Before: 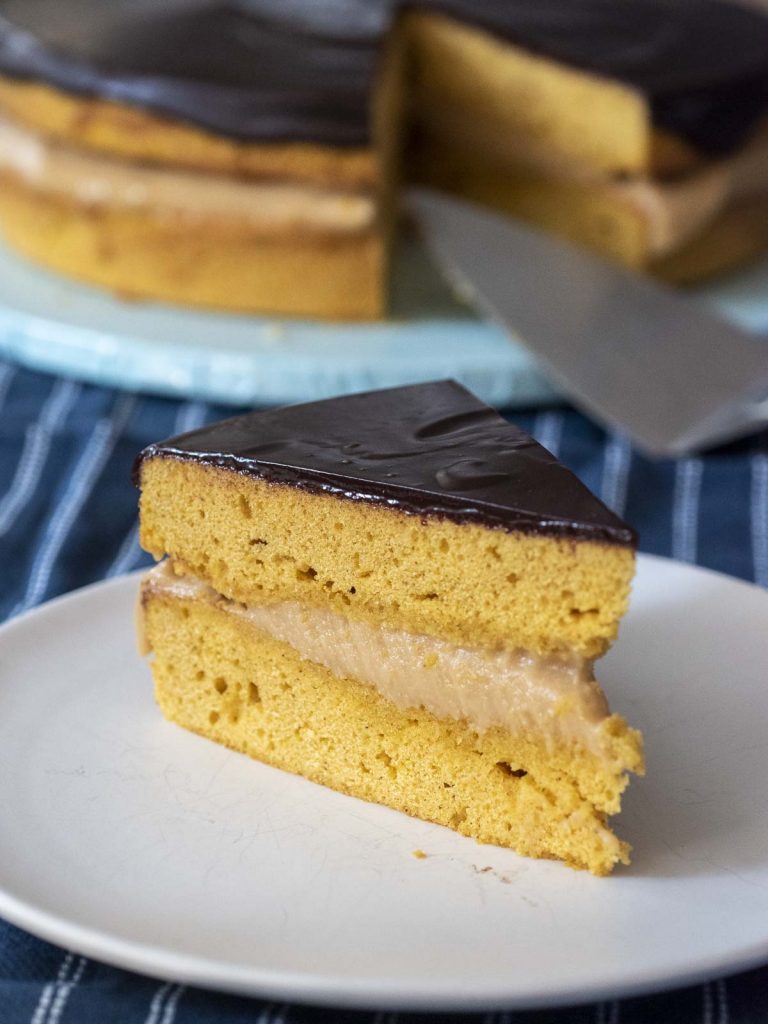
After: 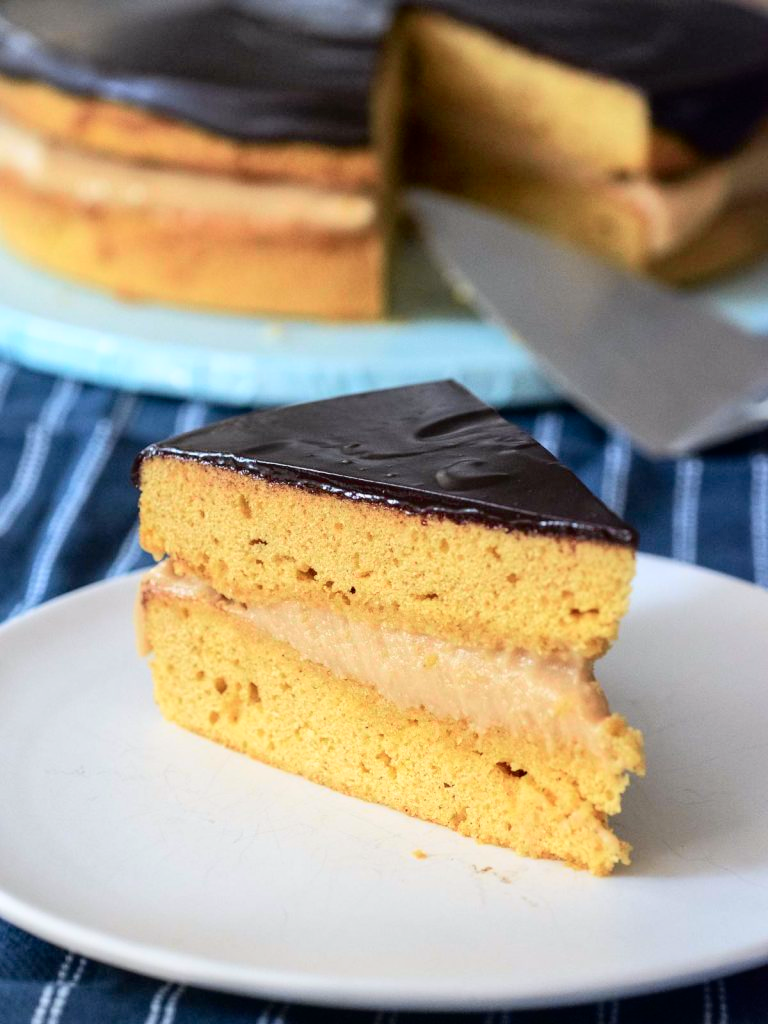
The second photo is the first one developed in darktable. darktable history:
tone curve: curves: ch0 [(0, 0) (0.051, 0.027) (0.096, 0.071) (0.219, 0.248) (0.428, 0.52) (0.596, 0.713) (0.727, 0.823) (0.859, 0.924) (1, 1)]; ch1 [(0, 0) (0.1, 0.038) (0.318, 0.221) (0.413, 0.325) (0.443, 0.412) (0.483, 0.474) (0.503, 0.501) (0.516, 0.515) (0.548, 0.575) (0.561, 0.596) (0.594, 0.647) (0.666, 0.701) (1, 1)]; ch2 [(0, 0) (0.453, 0.435) (0.479, 0.476) (0.504, 0.5) (0.52, 0.526) (0.557, 0.585) (0.583, 0.608) (0.824, 0.815) (1, 1)], color space Lab, independent channels, preserve colors none
